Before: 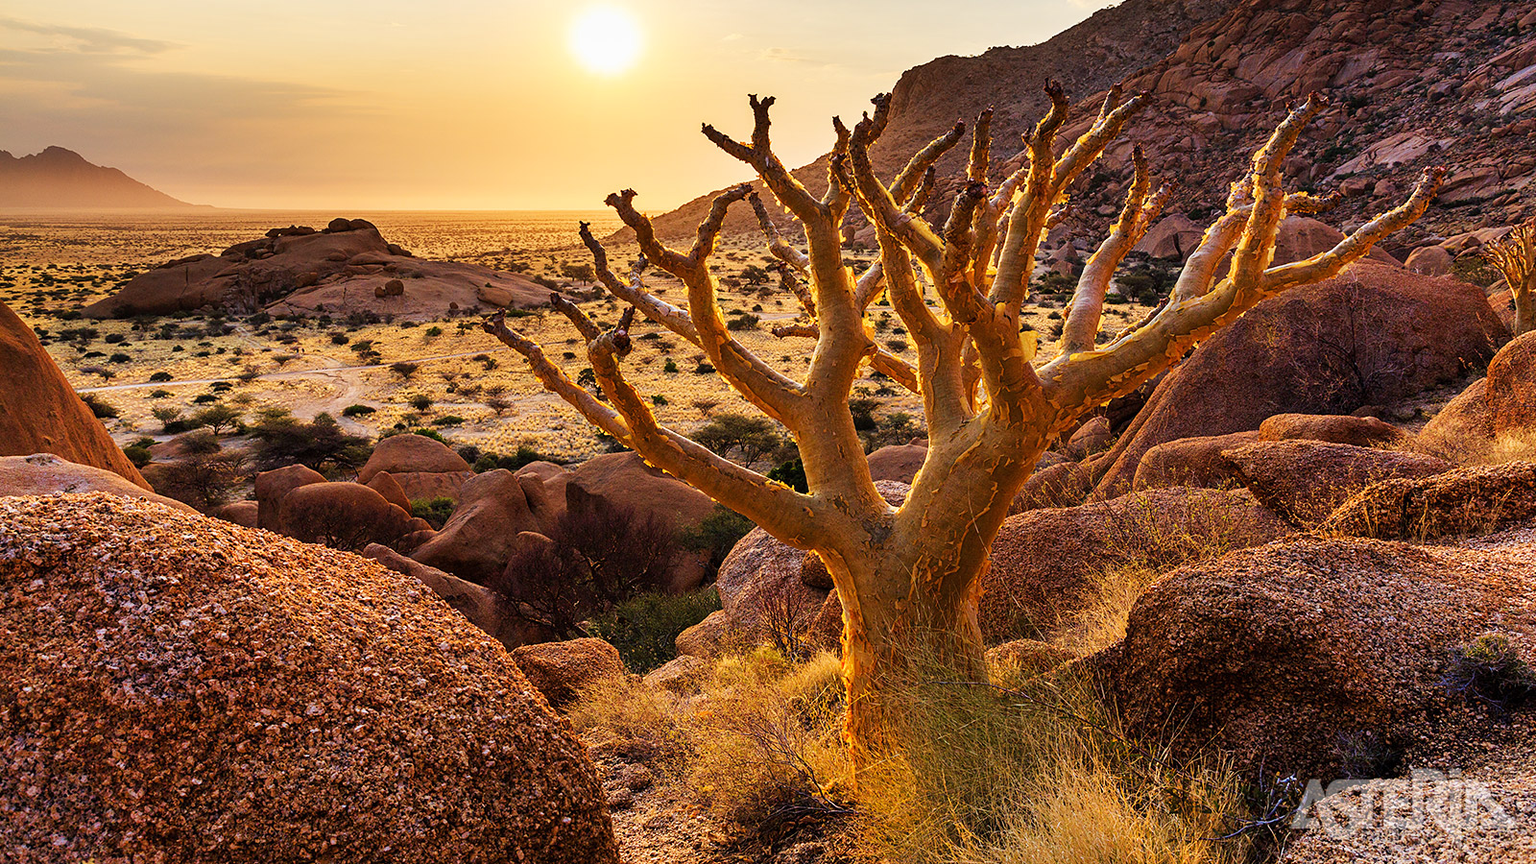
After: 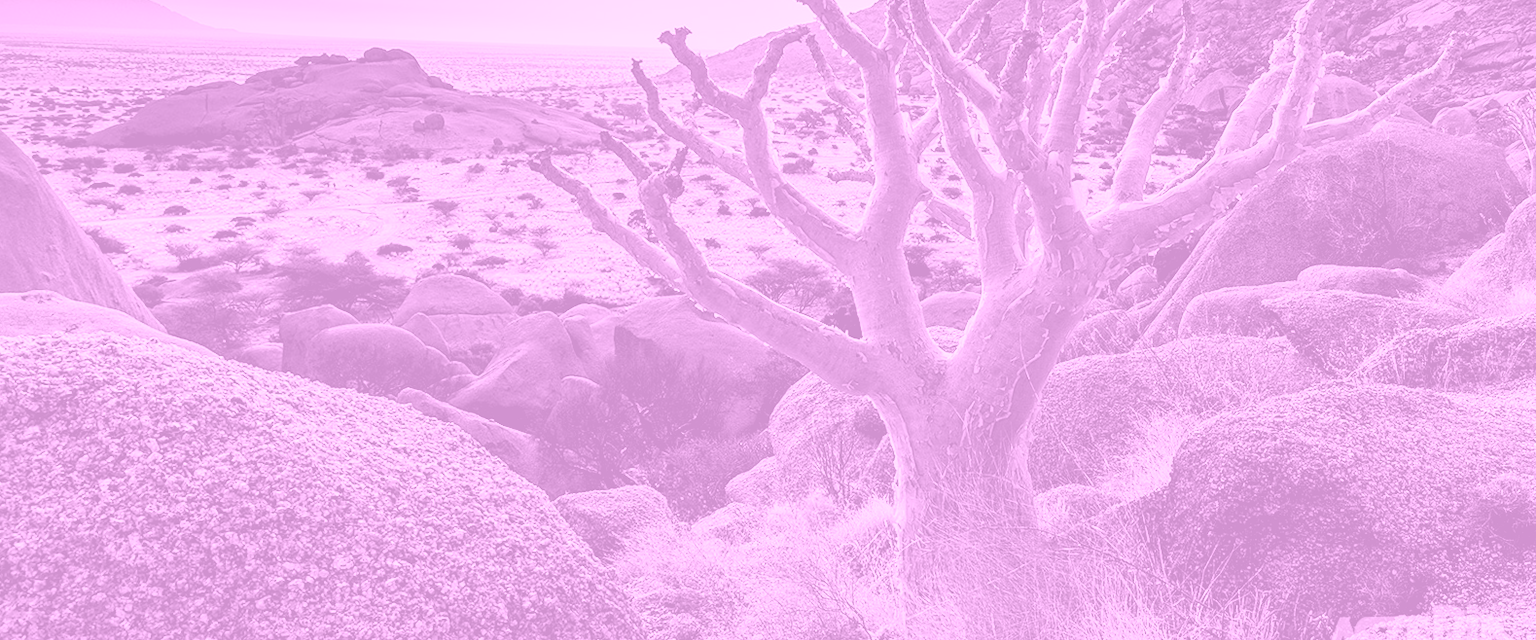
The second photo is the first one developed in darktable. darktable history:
local contrast: mode bilateral grid, contrast 25, coarseness 60, detail 151%, midtone range 0.2
rotate and perspective: rotation 0.679°, lens shift (horizontal) 0.136, crop left 0.009, crop right 0.991, crop top 0.078, crop bottom 0.95
crop and rotate: top 15.774%, bottom 5.506%
colorize: hue 331.2°, saturation 75%, source mix 30.28%, lightness 70.52%, version 1
haze removal: compatibility mode true, adaptive false
